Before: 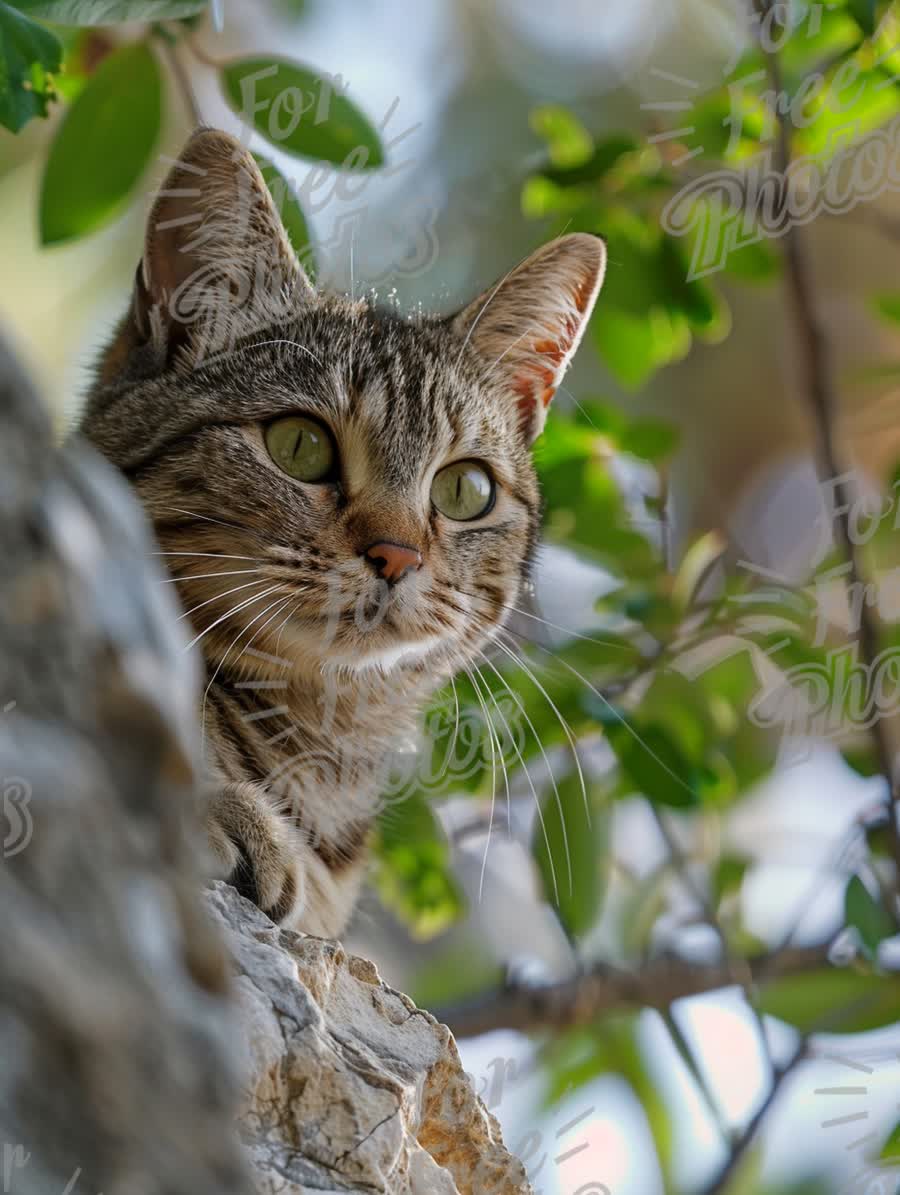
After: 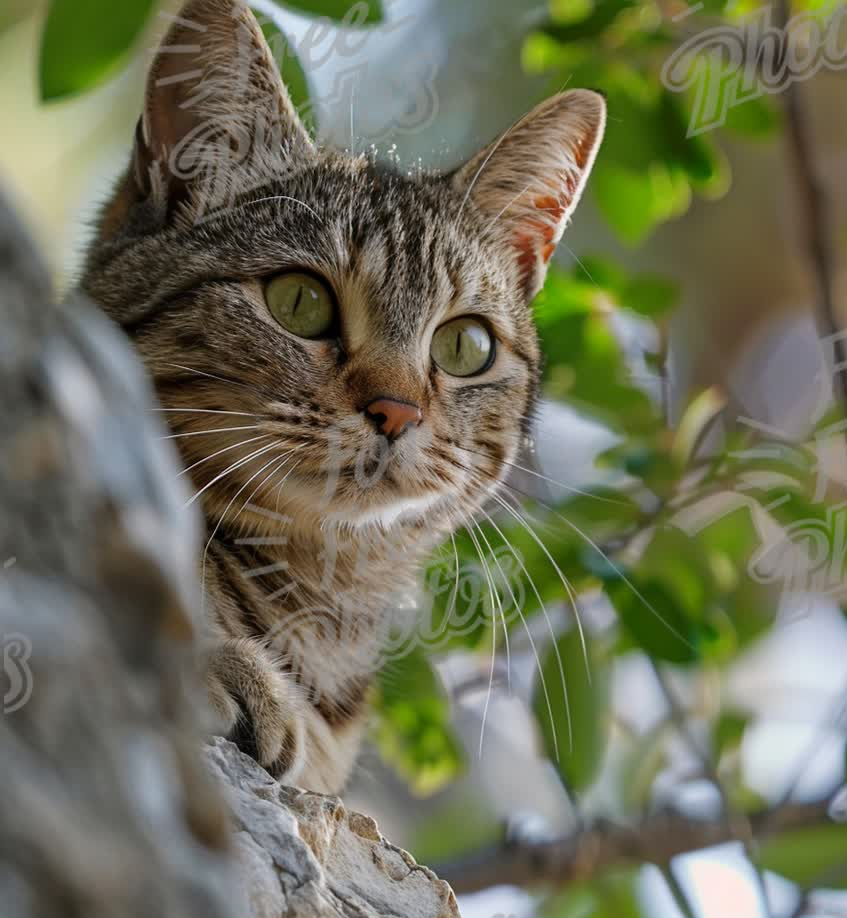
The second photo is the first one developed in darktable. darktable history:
crop and rotate: angle 0.027°, top 12.062%, right 5.72%, bottom 11.036%
